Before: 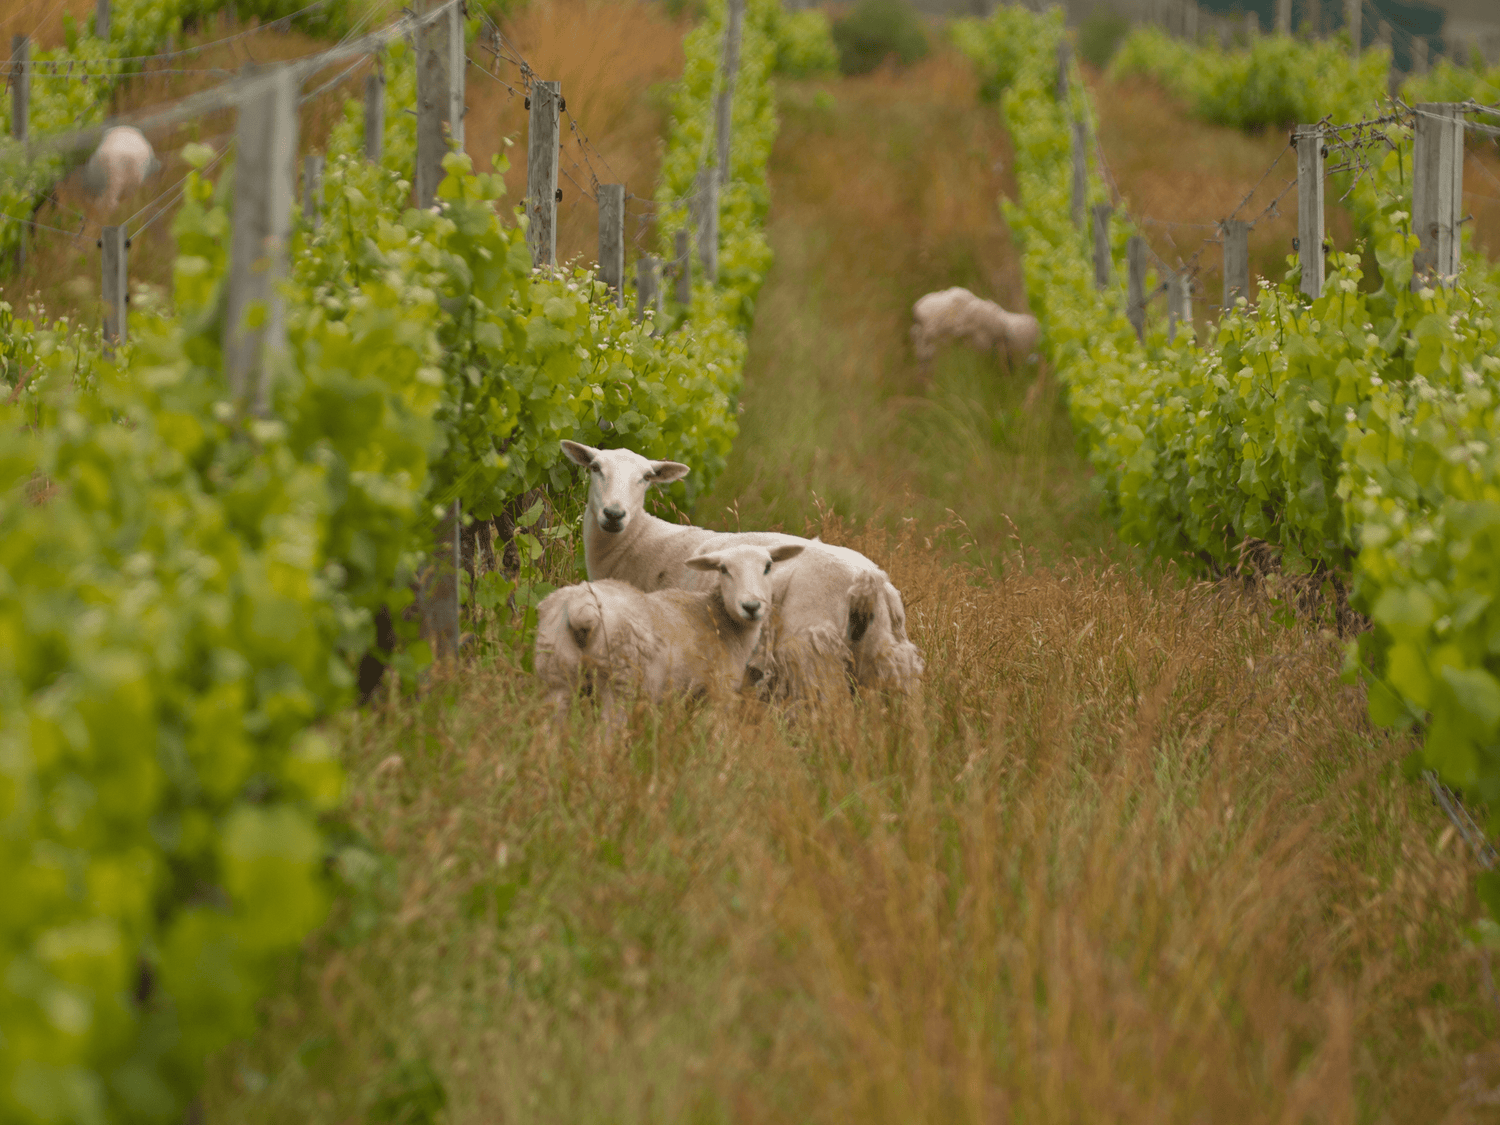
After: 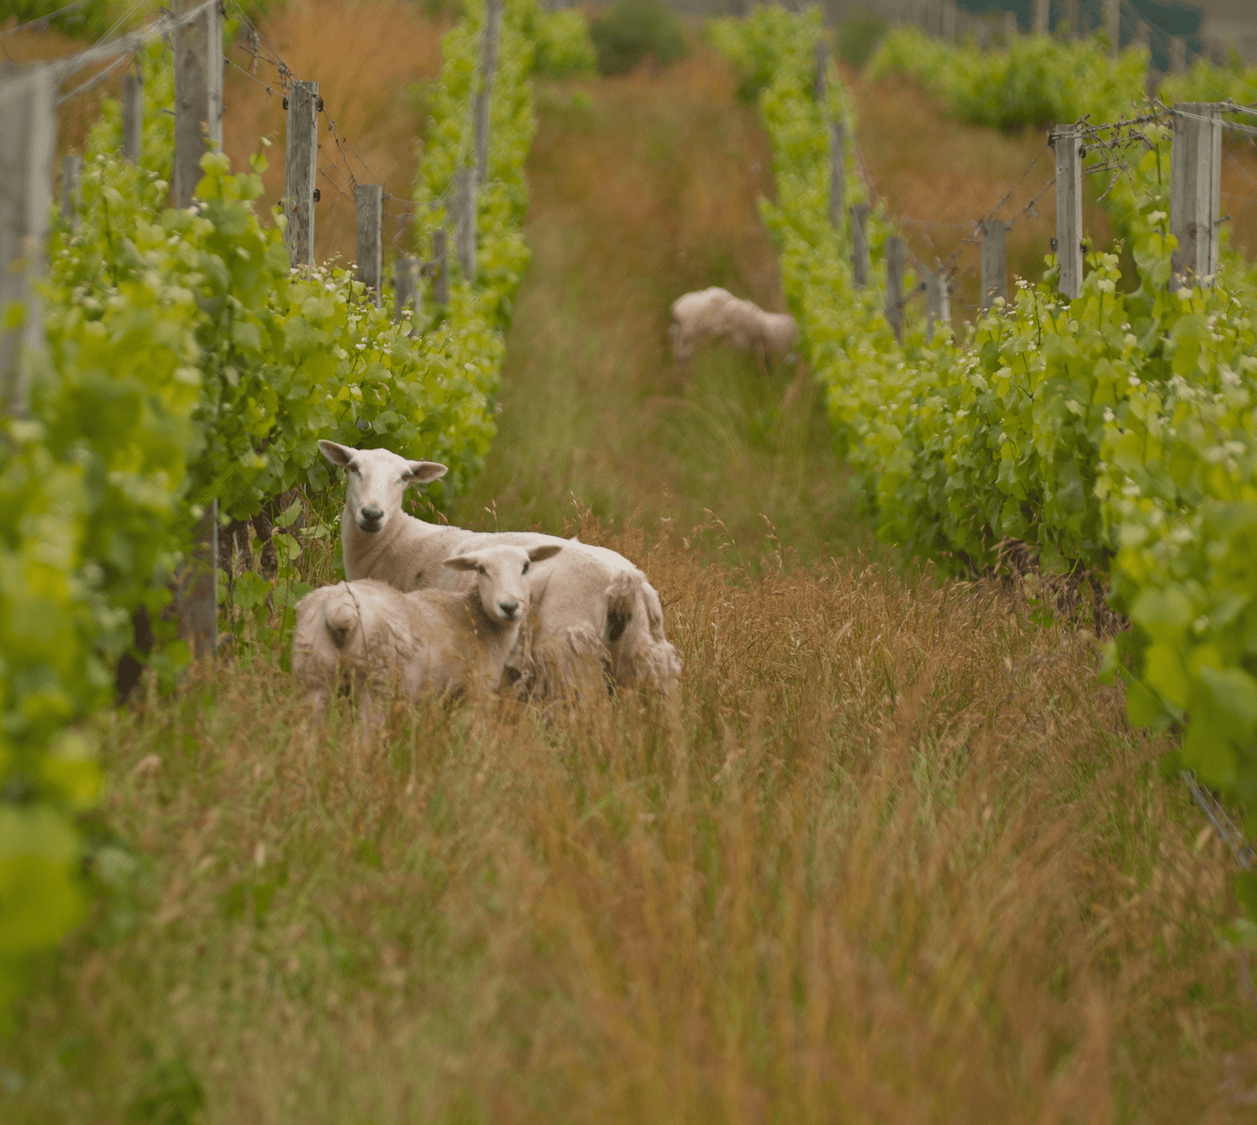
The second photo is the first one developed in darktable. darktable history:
crop: left 16.145%
tone equalizer: on, module defaults
shadows and highlights: on, module defaults
